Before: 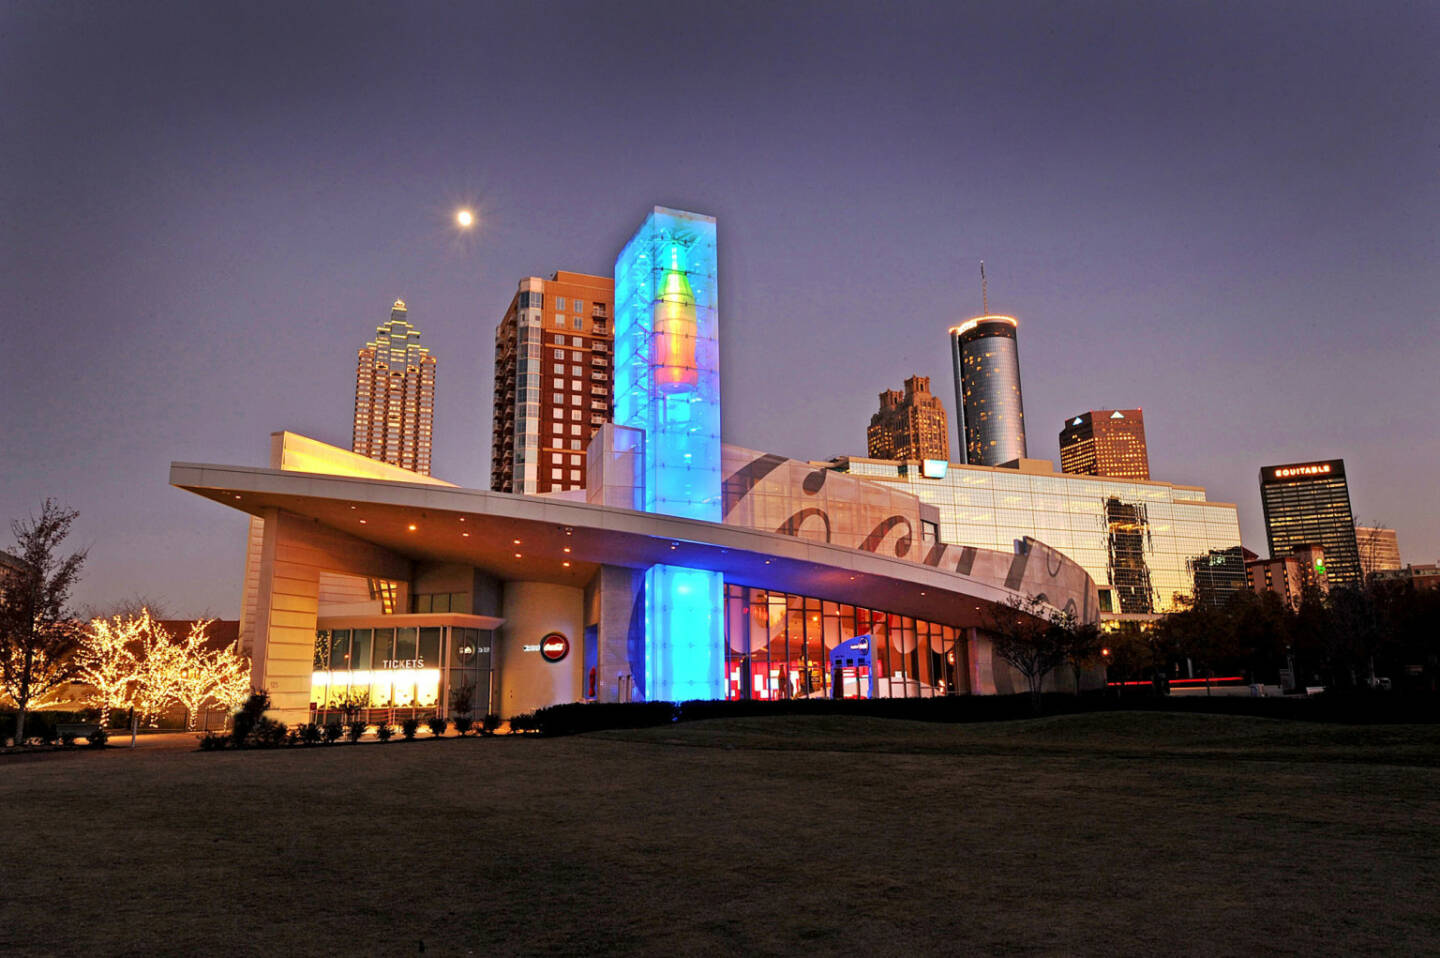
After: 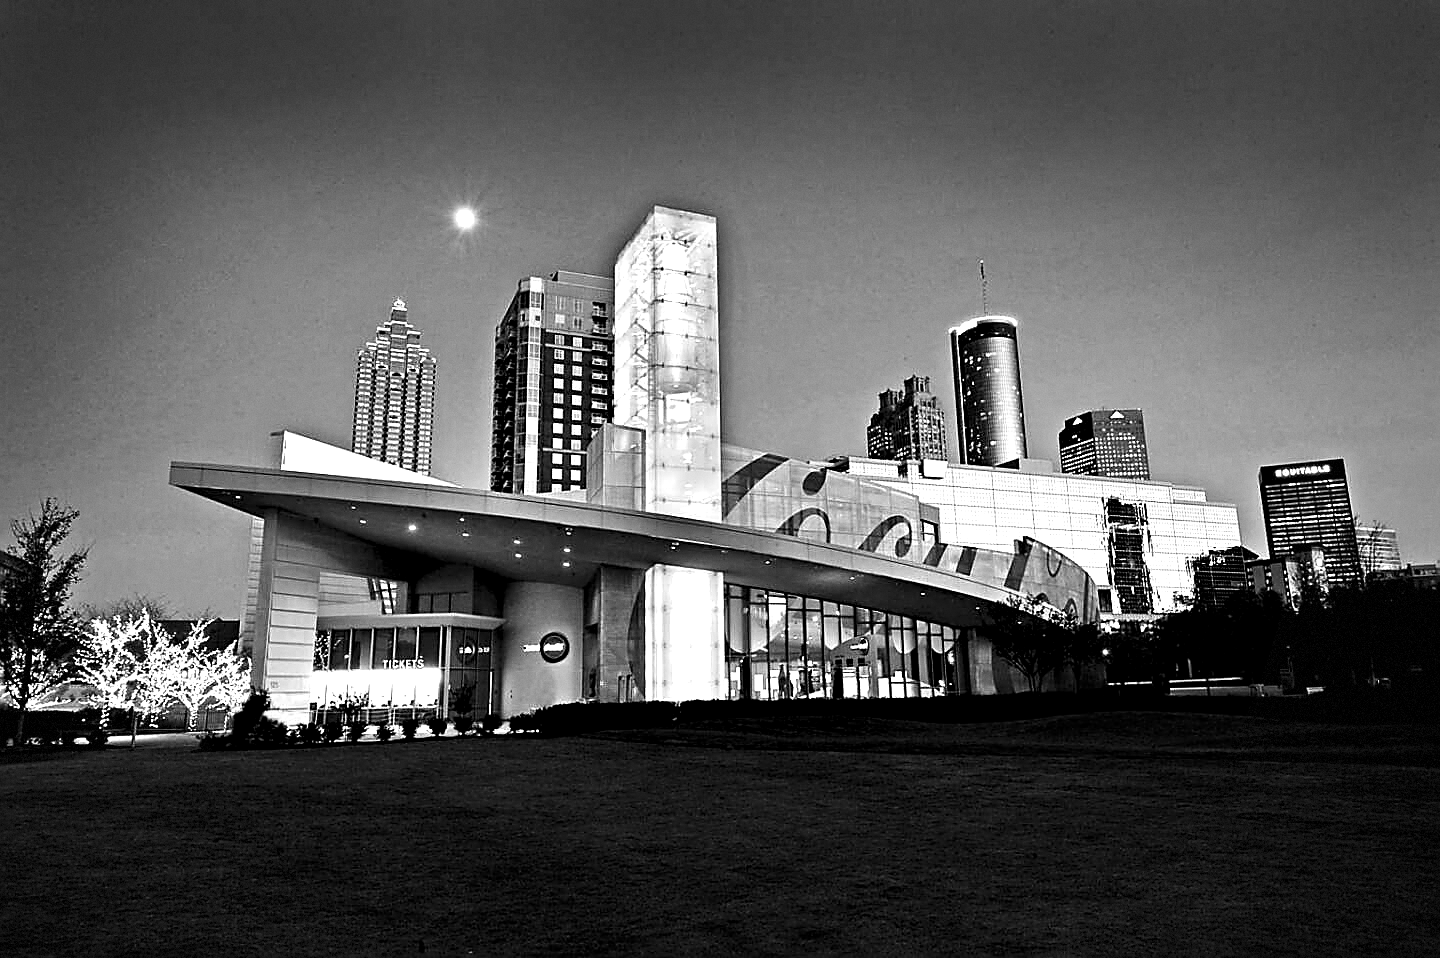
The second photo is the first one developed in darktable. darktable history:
white balance: emerald 1
tone equalizer: -8 EV -0.75 EV, -7 EV -0.7 EV, -6 EV -0.6 EV, -5 EV -0.4 EV, -3 EV 0.4 EV, -2 EV 0.6 EV, -1 EV 0.7 EV, +0 EV 0.75 EV, edges refinement/feathering 500, mask exposure compensation -1.57 EV, preserve details no
grain: coarseness 0.09 ISO, strength 10%
vignetting: dithering 8-bit output, unbound false
sharpen: radius 1.4, amount 1.25, threshold 0.7
contrast equalizer: octaves 7, y [[0.528, 0.548, 0.563, 0.562, 0.546, 0.526], [0.55 ×6], [0 ×6], [0 ×6], [0 ×6]]
monochrome: on, module defaults
